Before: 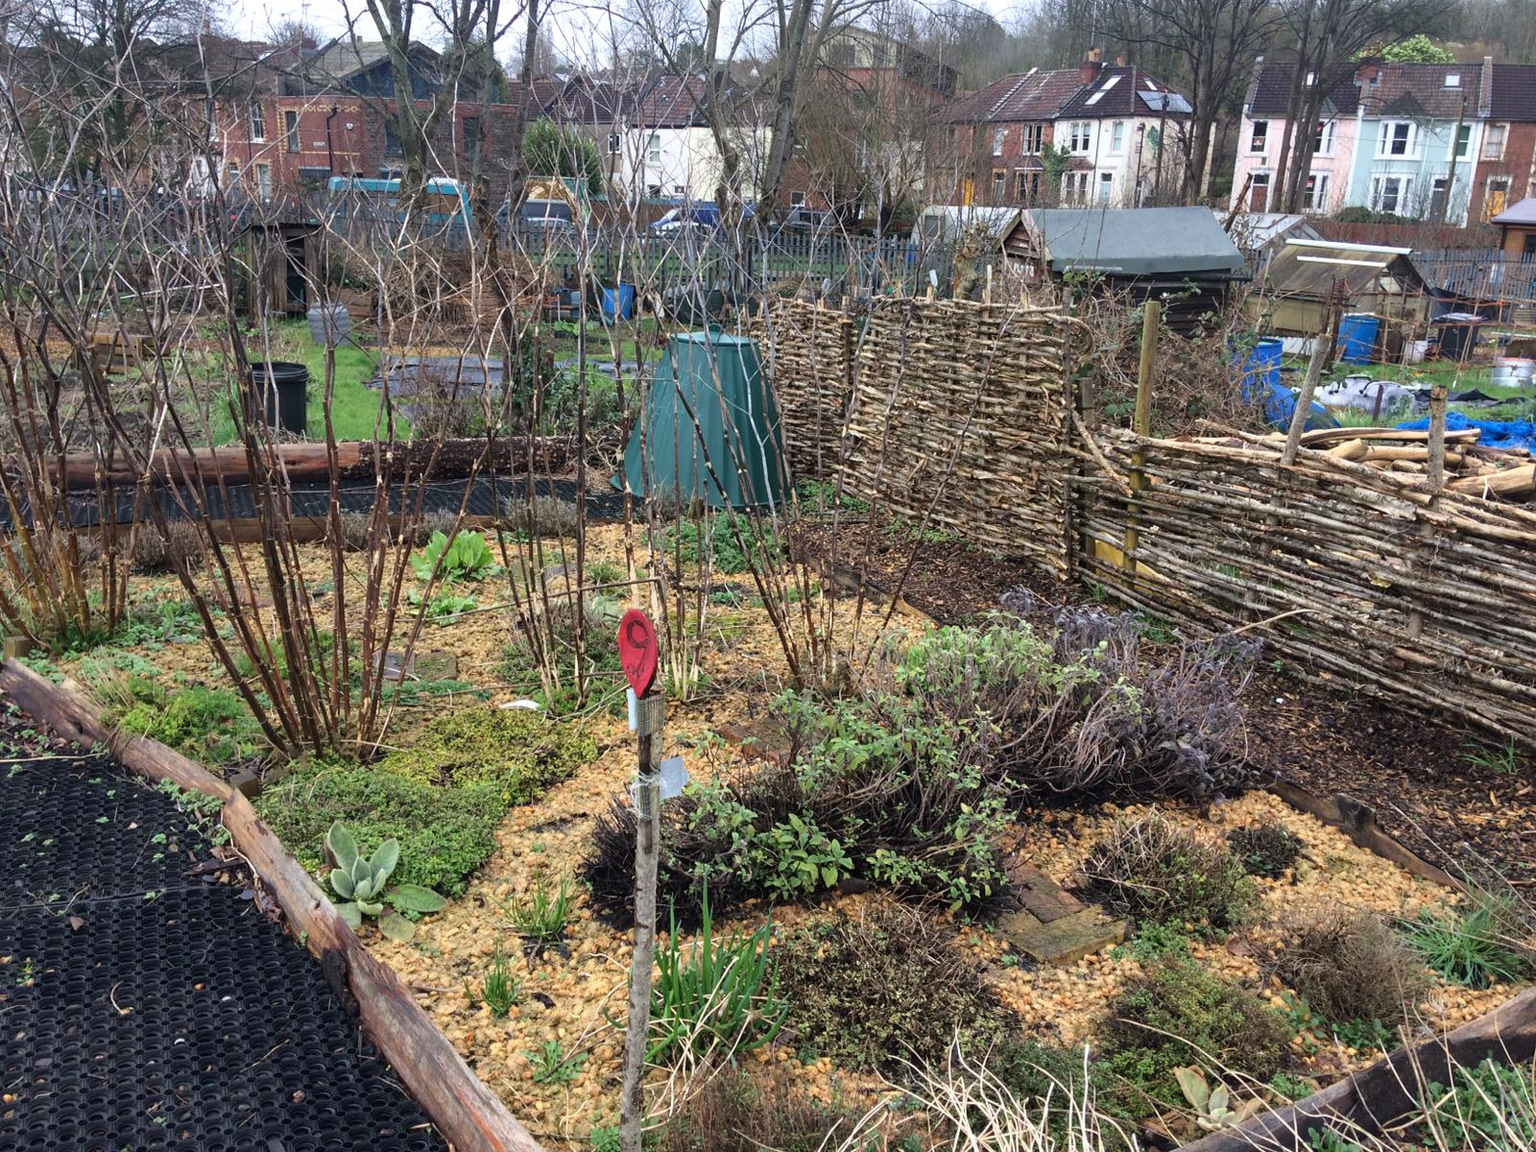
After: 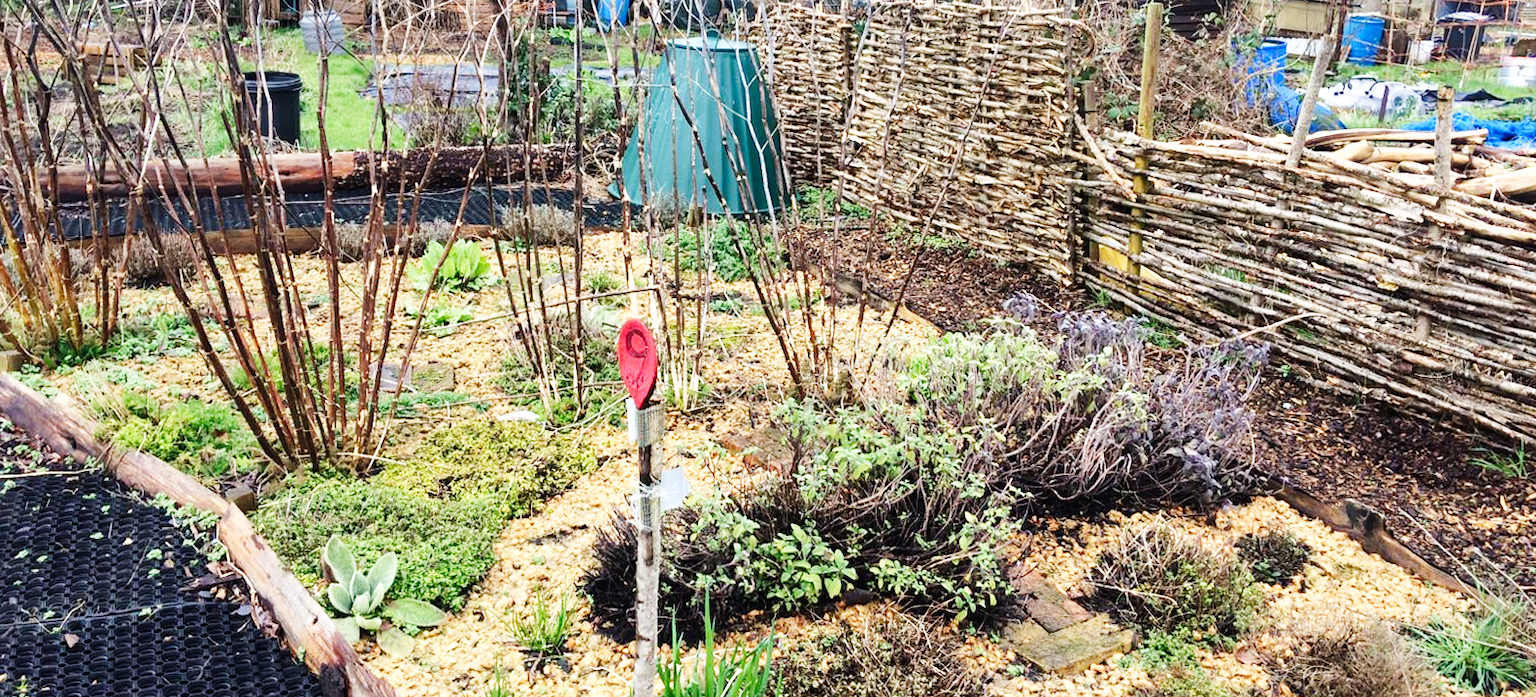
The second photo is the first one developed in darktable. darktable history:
base curve: curves: ch0 [(0, 0.003) (0.001, 0.002) (0.006, 0.004) (0.02, 0.022) (0.048, 0.086) (0.094, 0.234) (0.162, 0.431) (0.258, 0.629) (0.385, 0.8) (0.548, 0.918) (0.751, 0.988) (1, 1)], preserve colors none
crop and rotate: top 25.357%, bottom 13.942%
rotate and perspective: rotation -0.45°, automatic cropping original format, crop left 0.008, crop right 0.992, crop top 0.012, crop bottom 0.988
